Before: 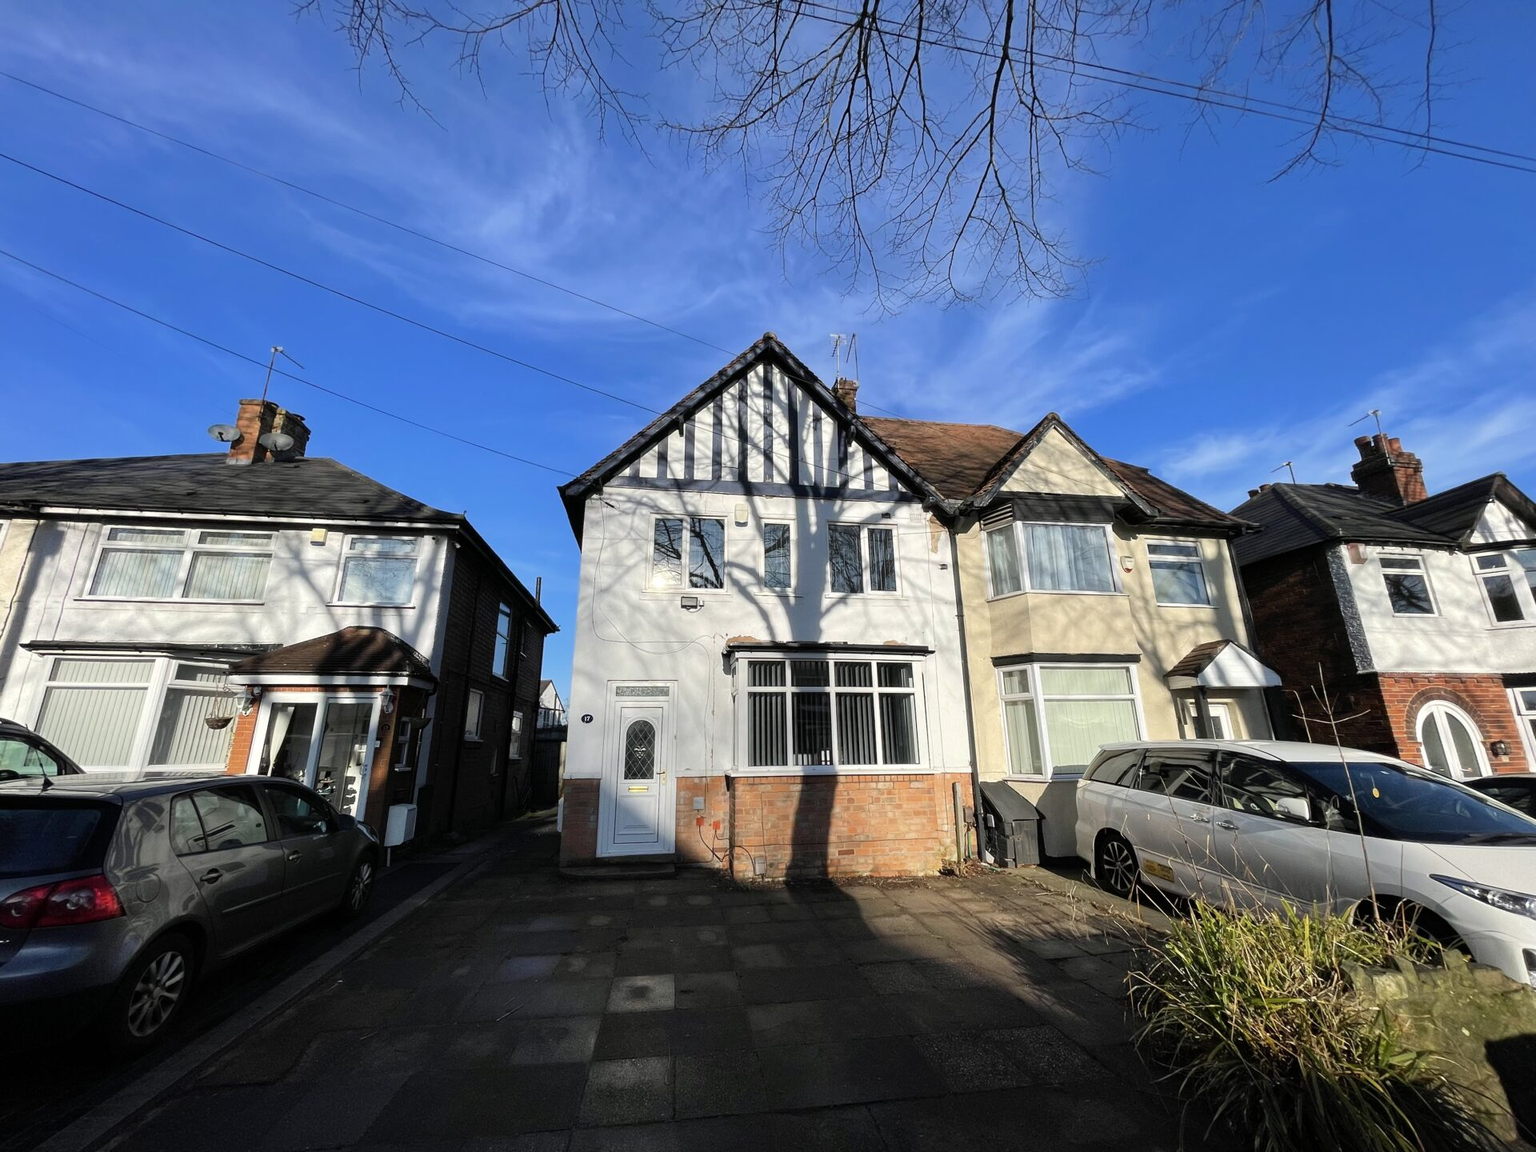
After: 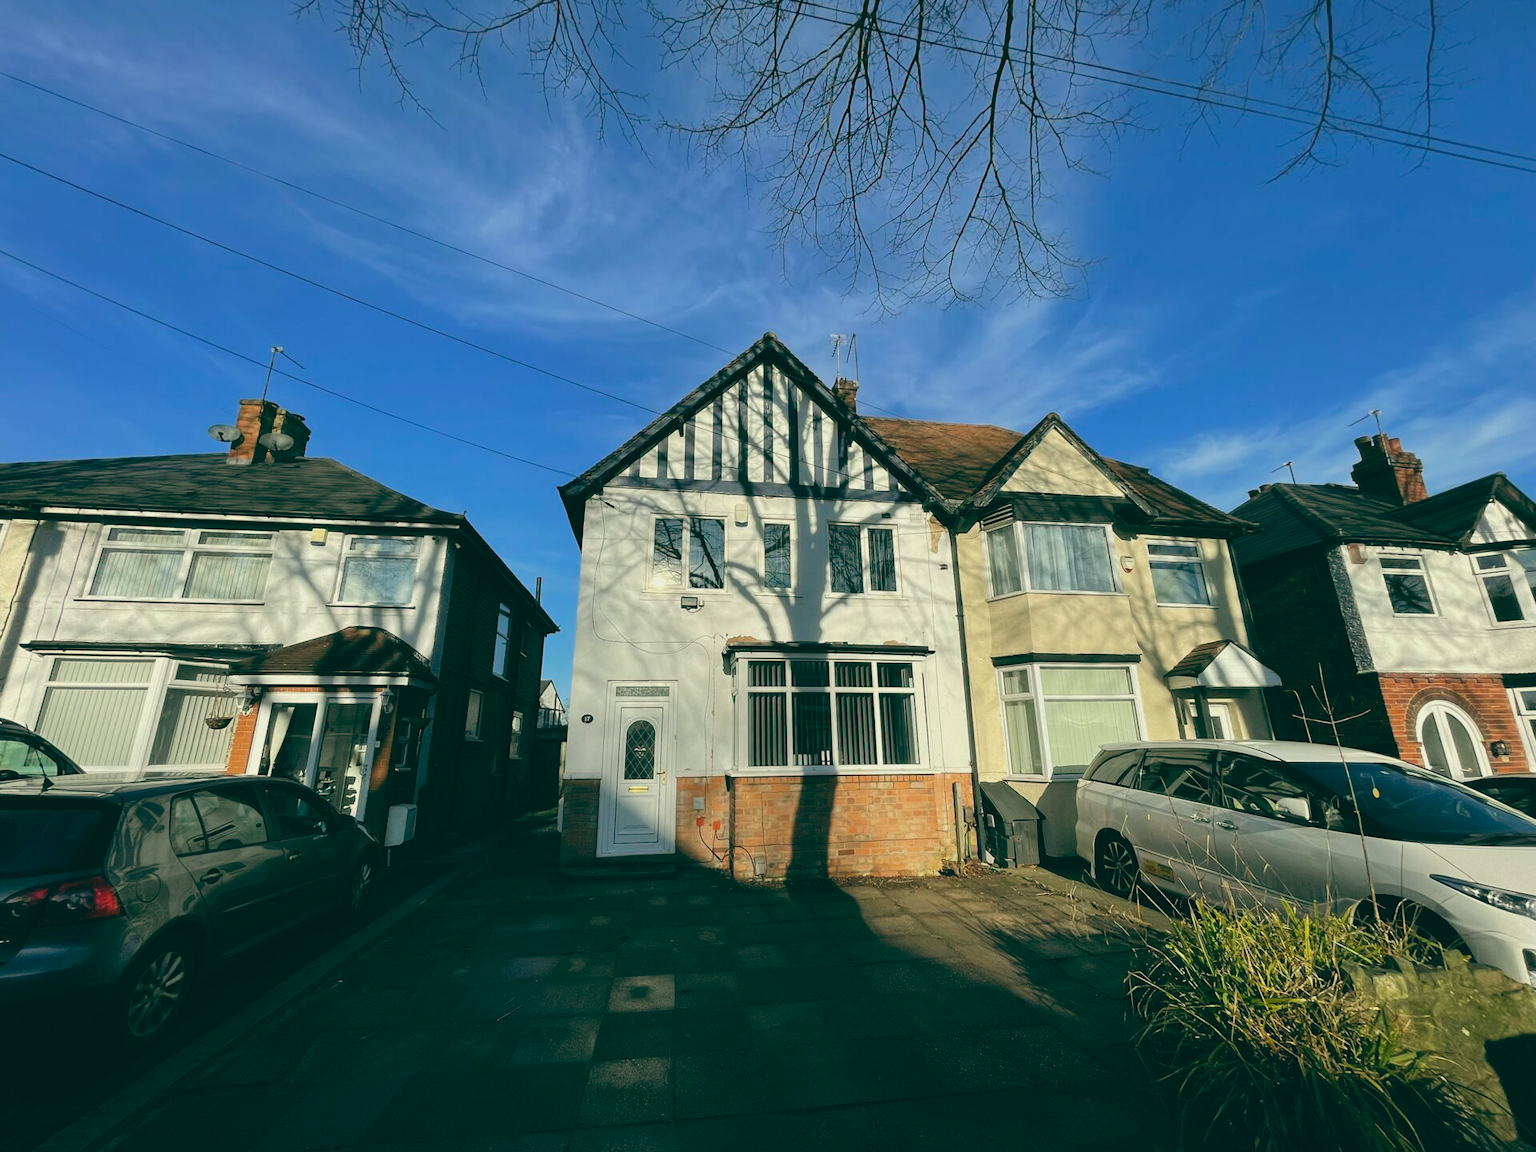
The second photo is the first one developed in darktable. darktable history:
exposure: exposure -0.05 EV
color balance: lift [1.005, 0.99, 1.007, 1.01], gamma [1, 1.034, 1.032, 0.966], gain [0.873, 1.055, 1.067, 0.933]
